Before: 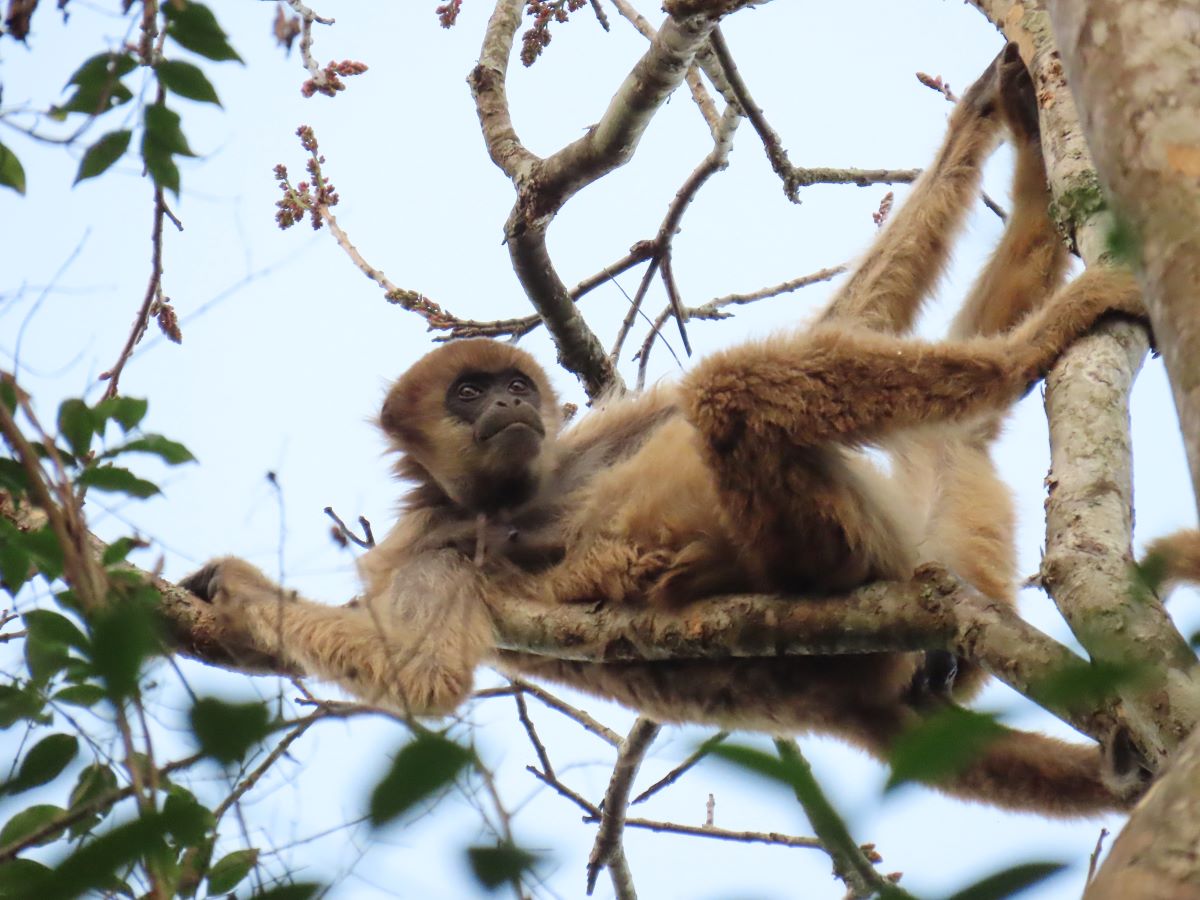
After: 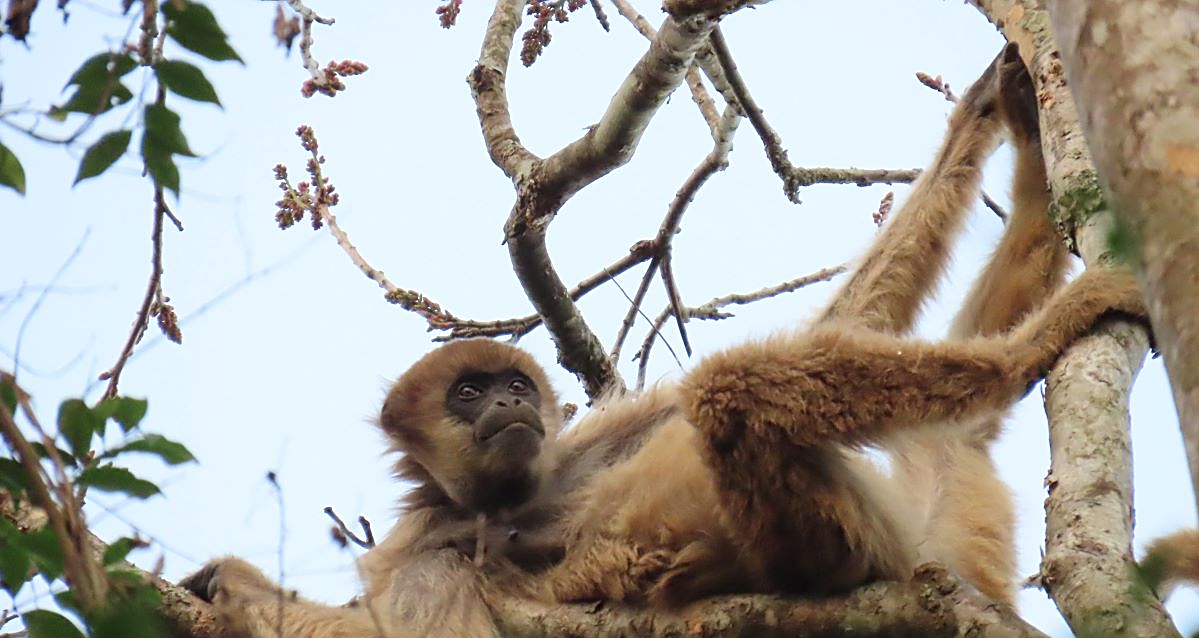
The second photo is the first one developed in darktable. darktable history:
crop: bottom 29.024%
sharpen: on, module defaults
